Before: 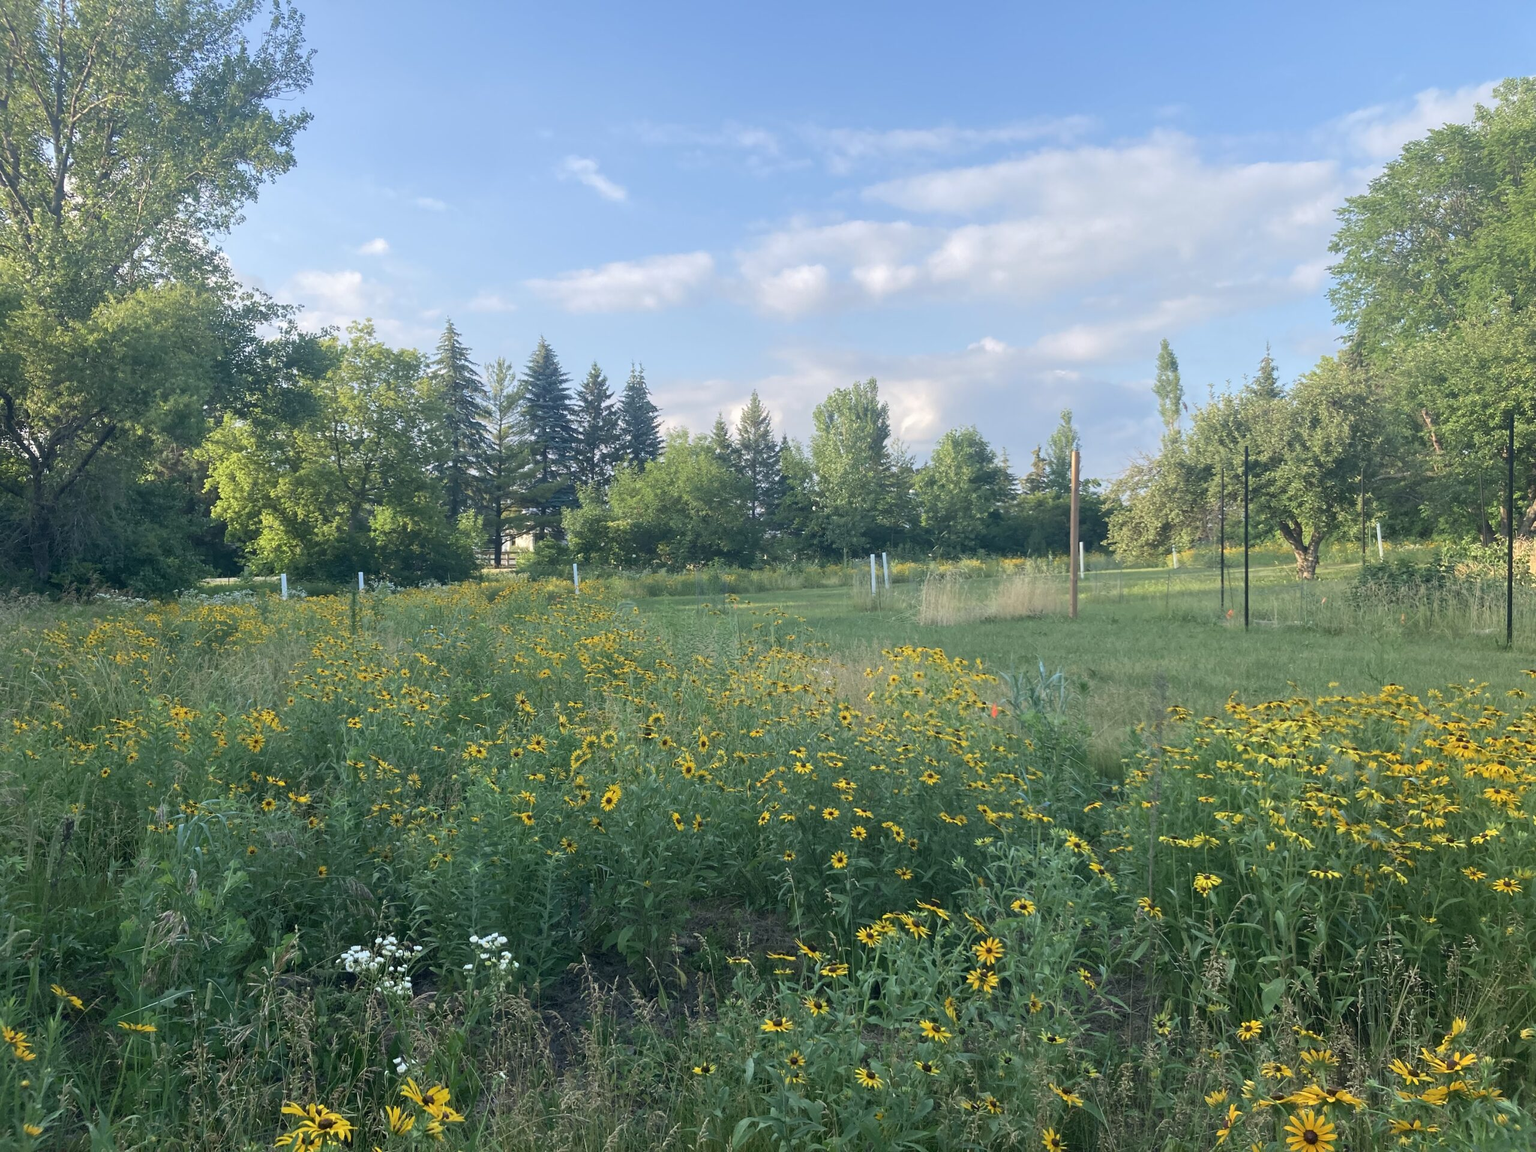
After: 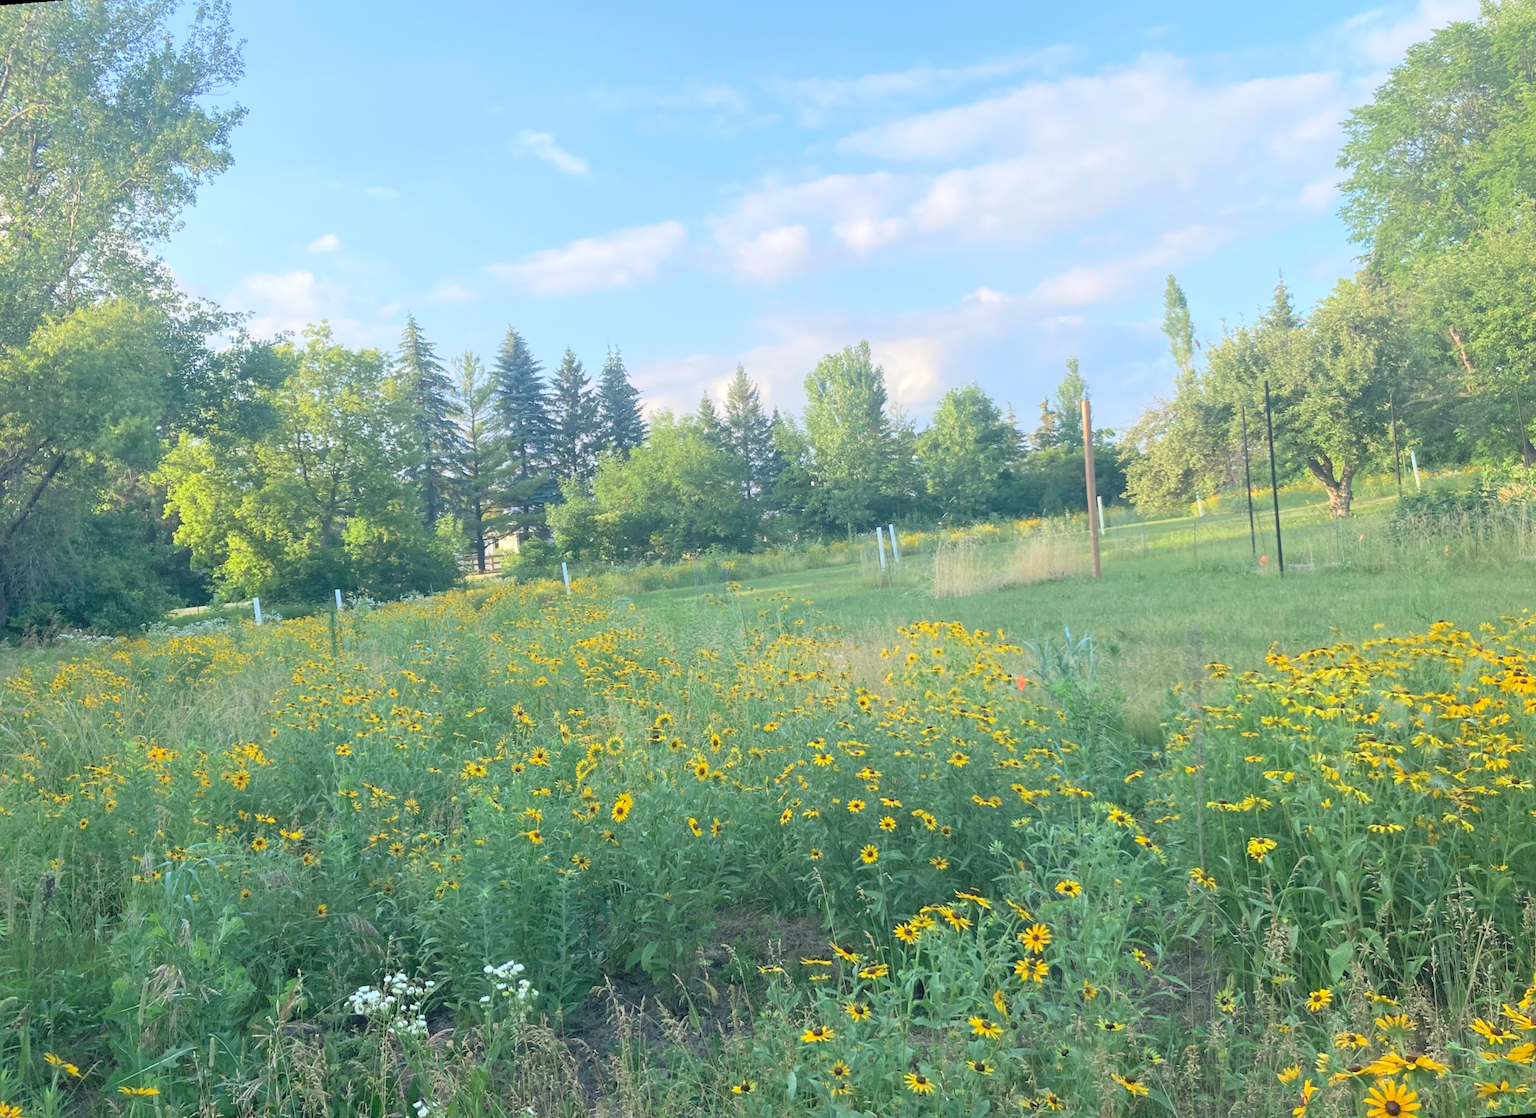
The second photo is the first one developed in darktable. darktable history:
rotate and perspective: rotation -4.57°, crop left 0.054, crop right 0.944, crop top 0.087, crop bottom 0.914
contrast brightness saturation: contrast 0.1, brightness 0.3, saturation 0.14
